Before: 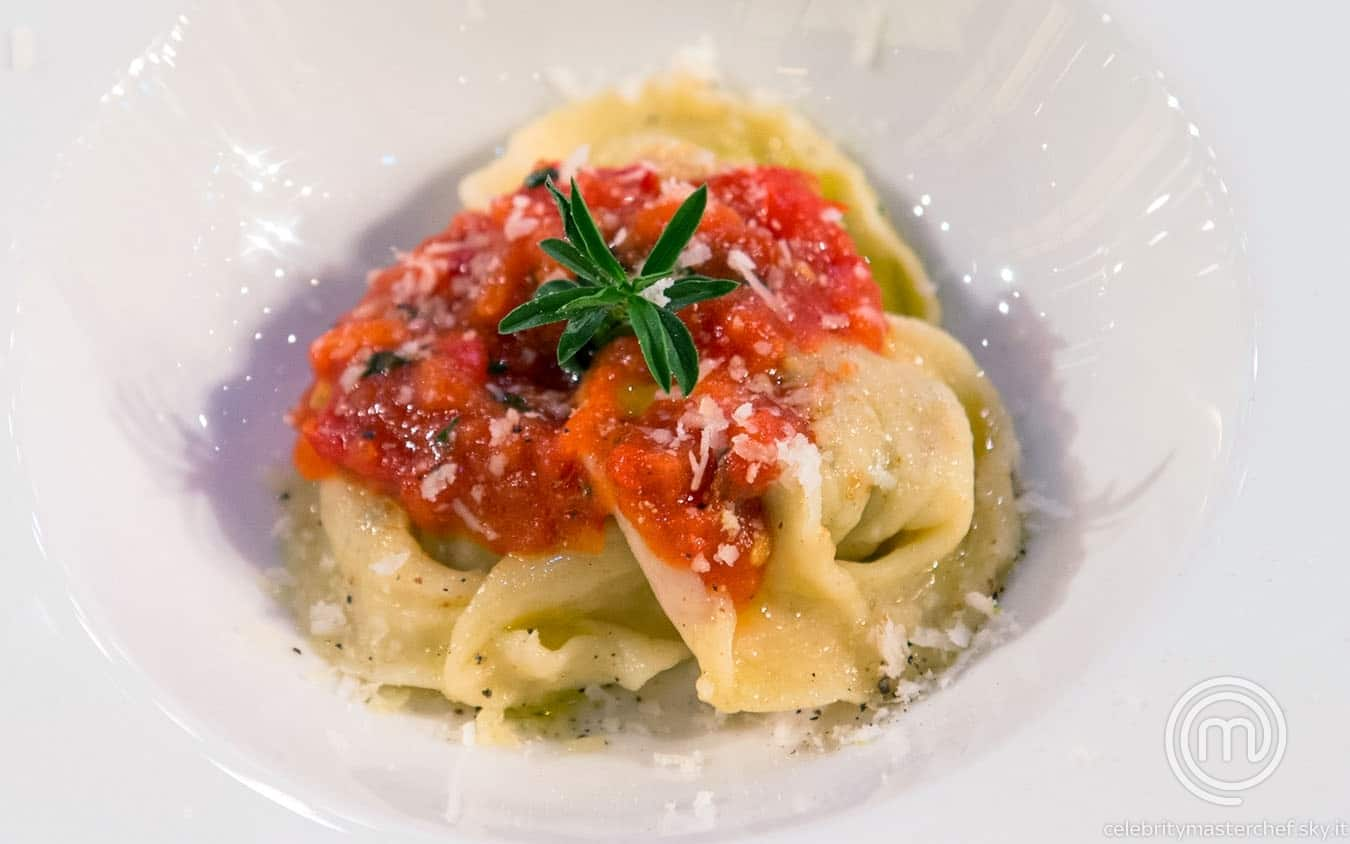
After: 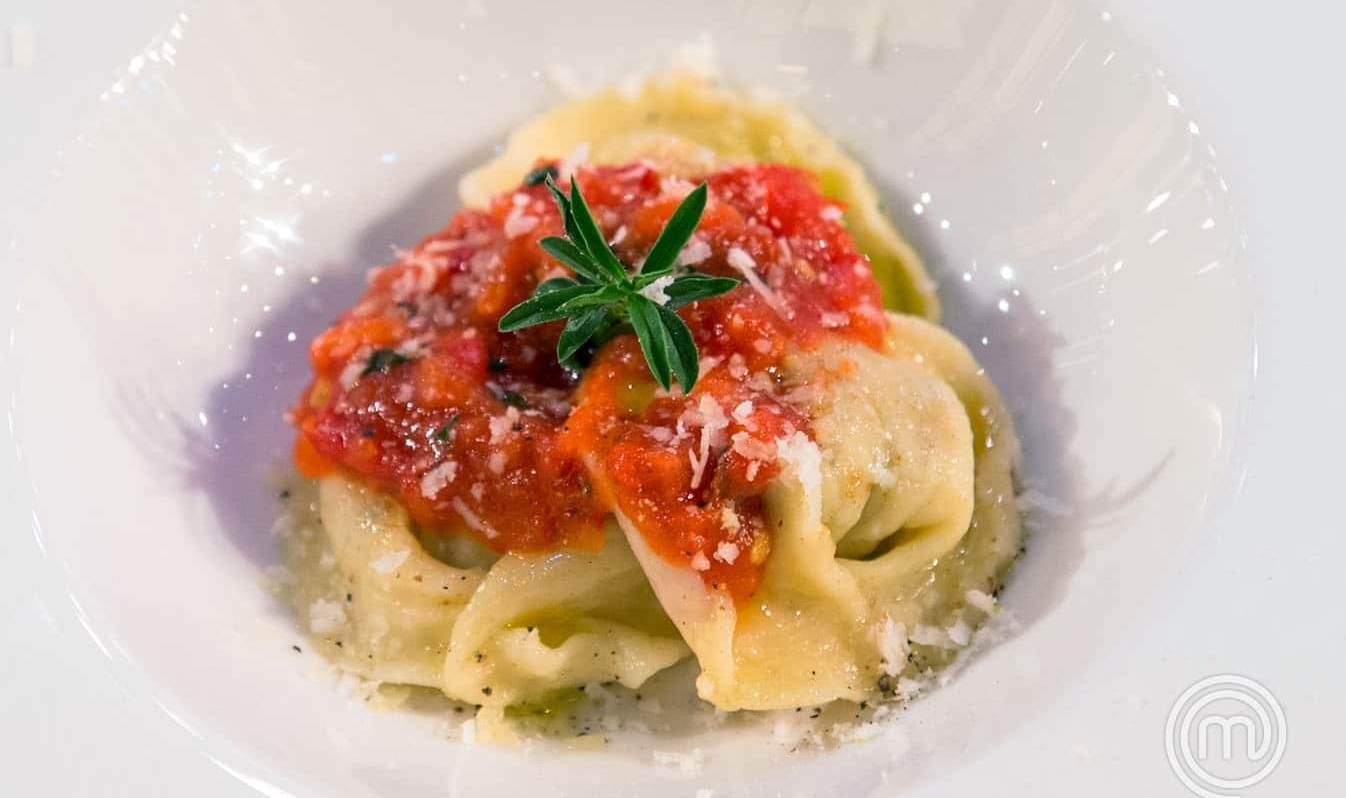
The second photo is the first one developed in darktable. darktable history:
crop: top 0.254%, right 0.256%, bottom 5.098%
